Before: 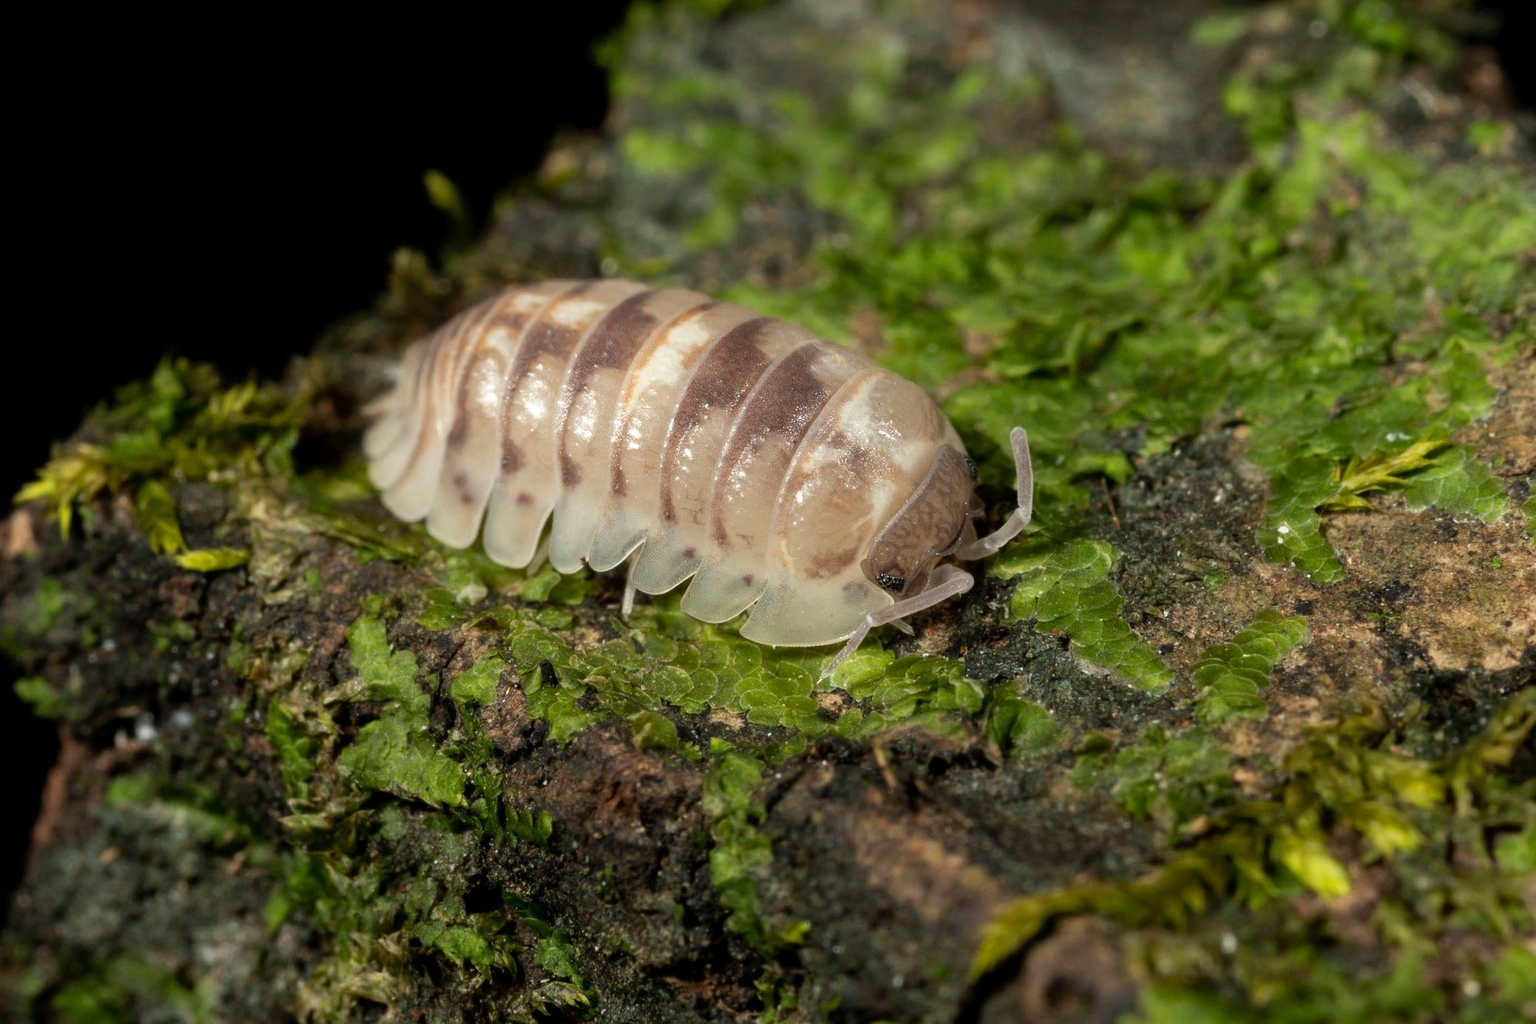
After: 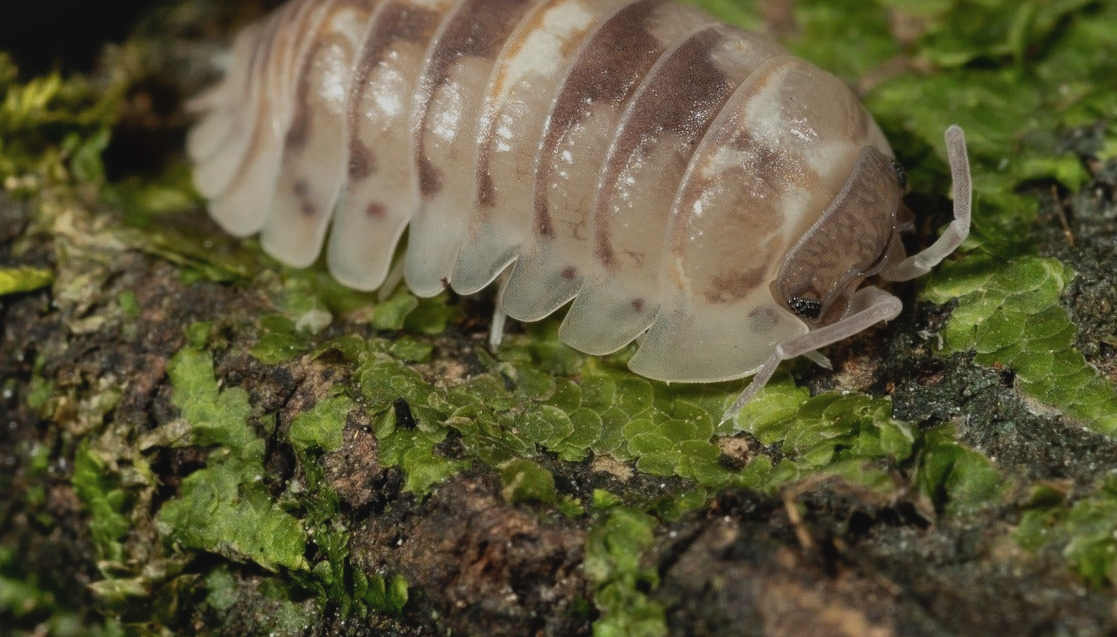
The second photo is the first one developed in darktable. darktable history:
exposure: exposure -0.492 EV, compensate highlight preservation false
contrast brightness saturation: contrast -0.08, brightness -0.04, saturation -0.11
crop: left 13.312%, top 31.28%, right 24.627%, bottom 15.582%
shadows and highlights: highlights color adjustment 0%, soften with gaussian
